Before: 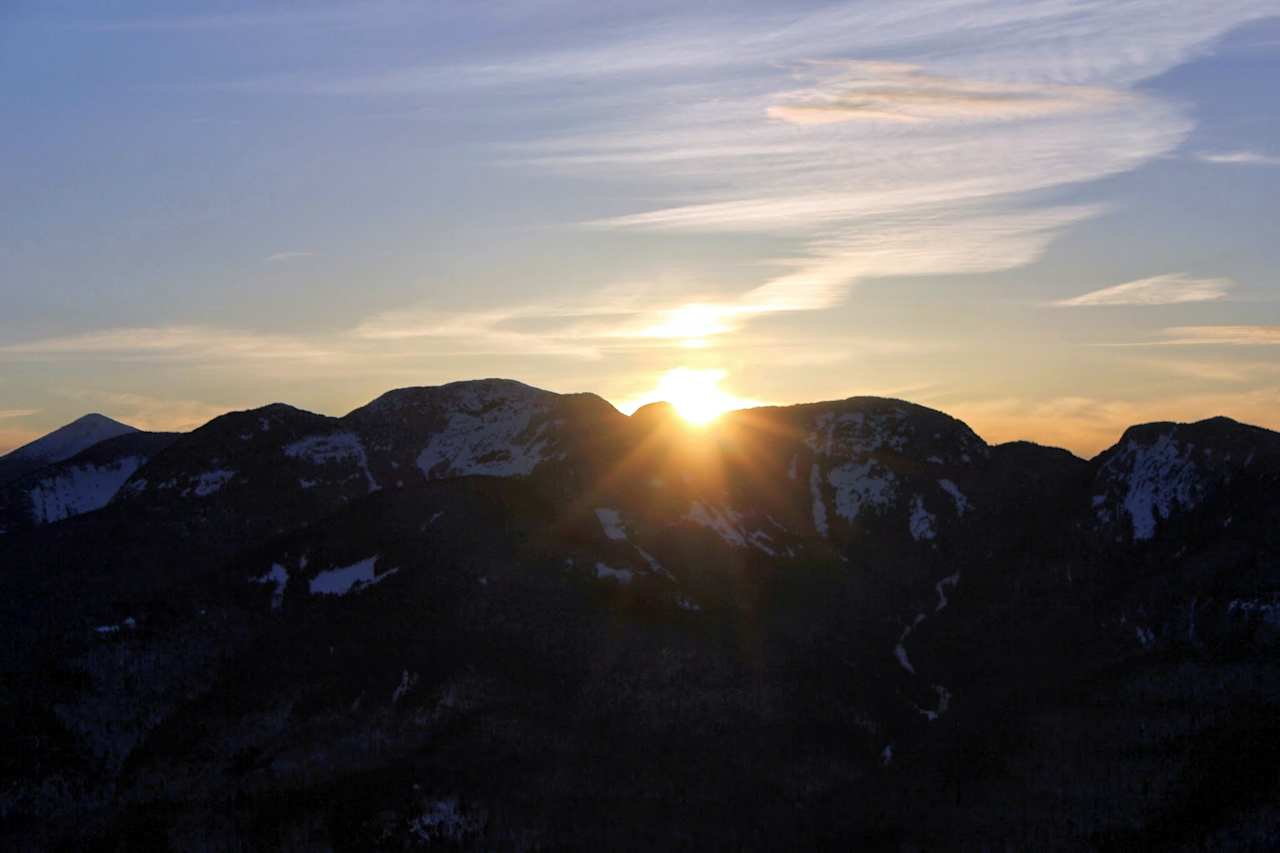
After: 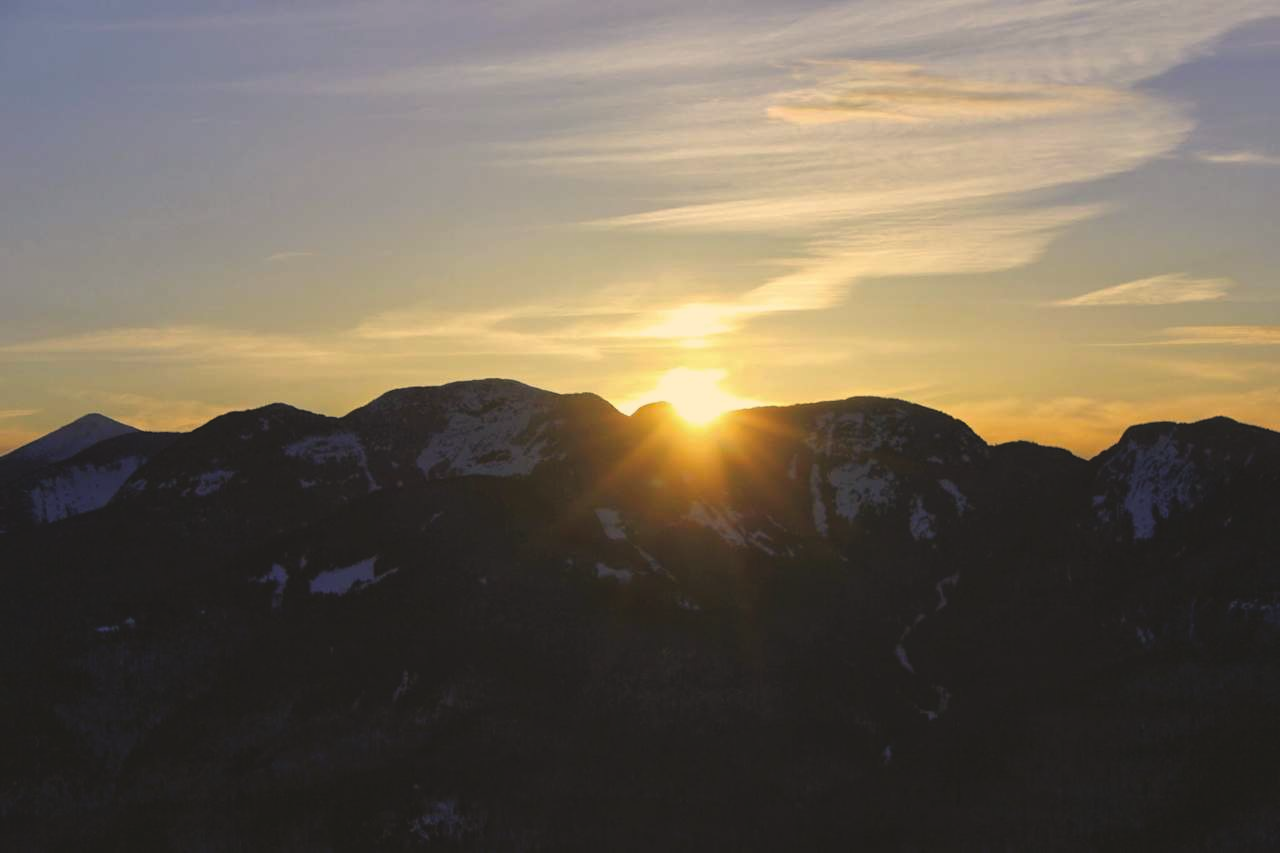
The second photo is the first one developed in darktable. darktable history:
color correction: highlights a* 2.43, highlights b* 23.03
exposure: black level correction -0.013, exposure -0.192 EV, compensate highlight preservation false
